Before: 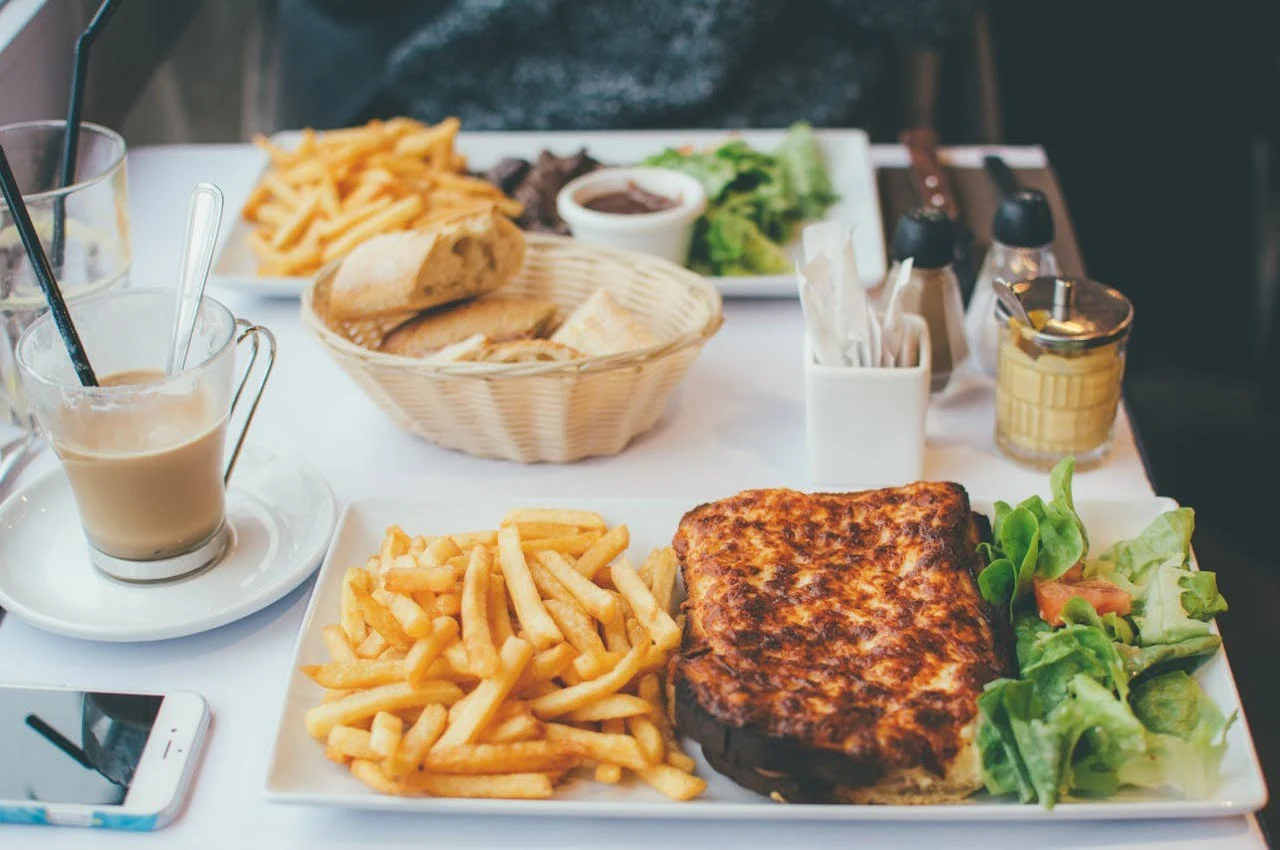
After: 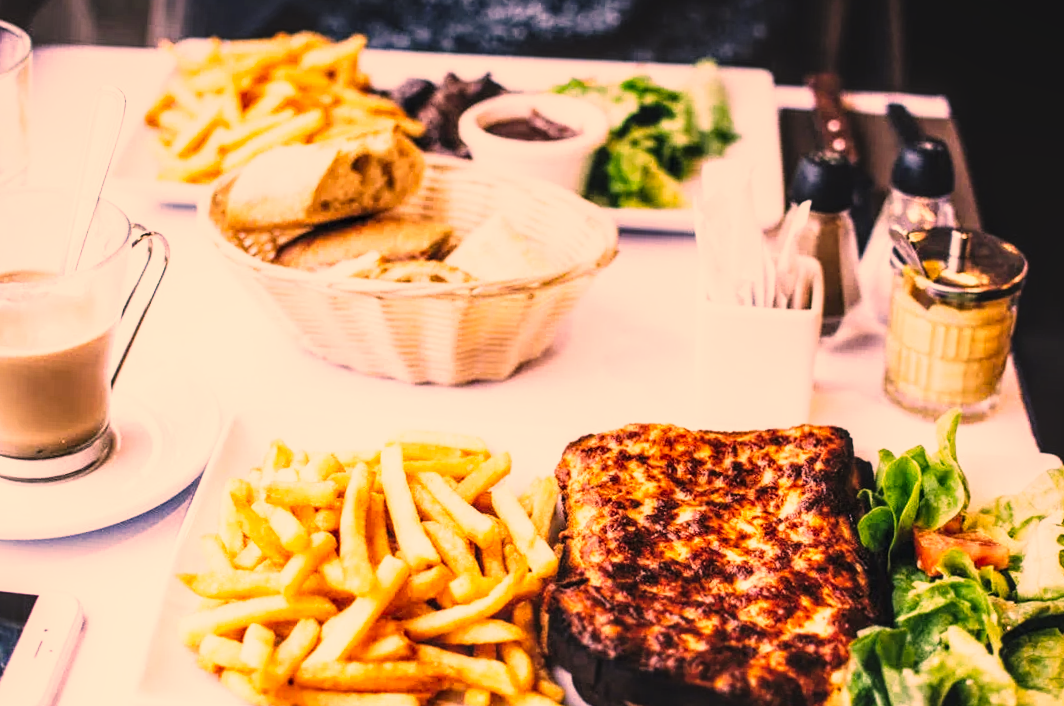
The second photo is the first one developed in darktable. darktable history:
local contrast: detail 130%
tone curve: curves: ch0 [(0, 0) (0.003, 0.002) (0.011, 0.005) (0.025, 0.011) (0.044, 0.017) (0.069, 0.021) (0.1, 0.027) (0.136, 0.035) (0.177, 0.05) (0.224, 0.076) (0.277, 0.126) (0.335, 0.212) (0.399, 0.333) (0.468, 0.473) (0.543, 0.627) (0.623, 0.784) (0.709, 0.9) (0.801, 0.963) (0.898, 0.988) (1, 1)], preserve colors none
white balance: red 0.967, blue 1.119, emerald 0.756
color correction: highlights a* 40, highlights b* 40, saturation 0.69
crop and rotate: angle -3.27°, left 5.211%, top 5.211%, right 4.607%, bottom 4.607%
